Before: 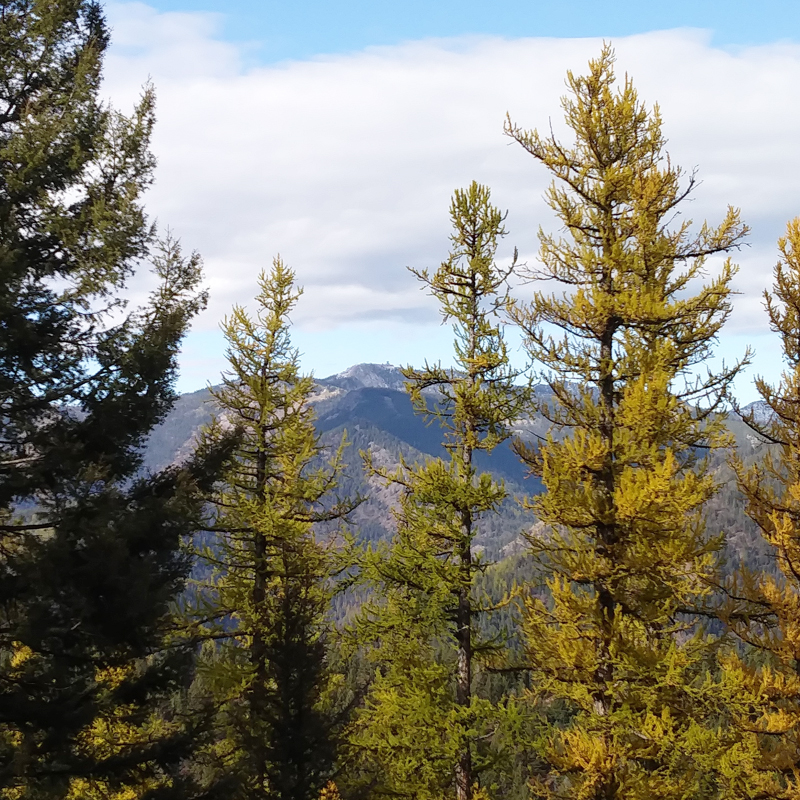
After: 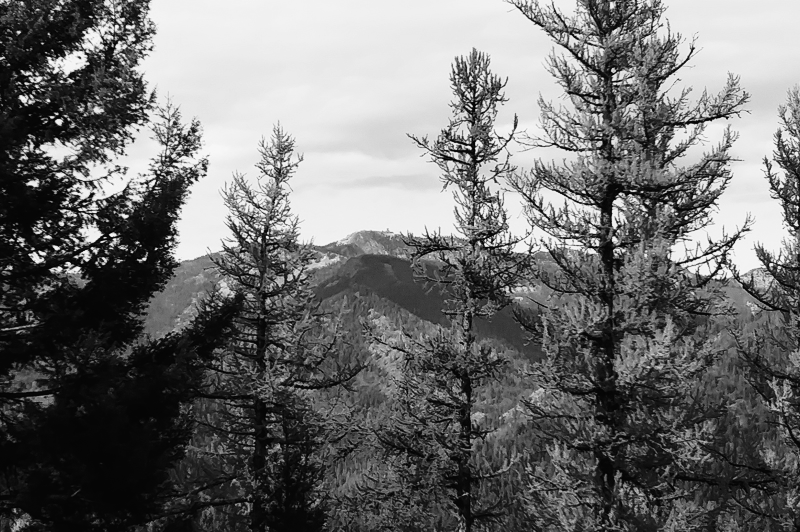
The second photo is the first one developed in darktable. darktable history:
contrast brightness saturation: contrast 0.1, brightness -0.26, saturation 0.14
monochrome: on, module defaults
crop: top 16.727%, bottom 16.727%
tone curve: curves: ch0 [(0, 0.012) (0.144, 0.137) (0.326, 0.386) (0.489, 0.573) (0.656, 0.763) (0.849, 0.902) (1, 0.974)]; ch1 [(0, 0) (0.366, 0.367) (0.475, 0.453) (0.487, 0.501) (0.519, 0.527) (0.544, 0.579) (0.562, 0.619) (0.622, 0.694) (1, 1)]; ch2 [(0, 0) (0.333, 0.346) (0.375, 0.375) (0.424, 0.43) (0.476, 0.492) (0.502, 0.503) (0.533, 0.541) (0.572, 0.615) (0.605, 0.656) (0.641, 0.709) (1, 1)], color space Lab, independent channels, preserve colors none
